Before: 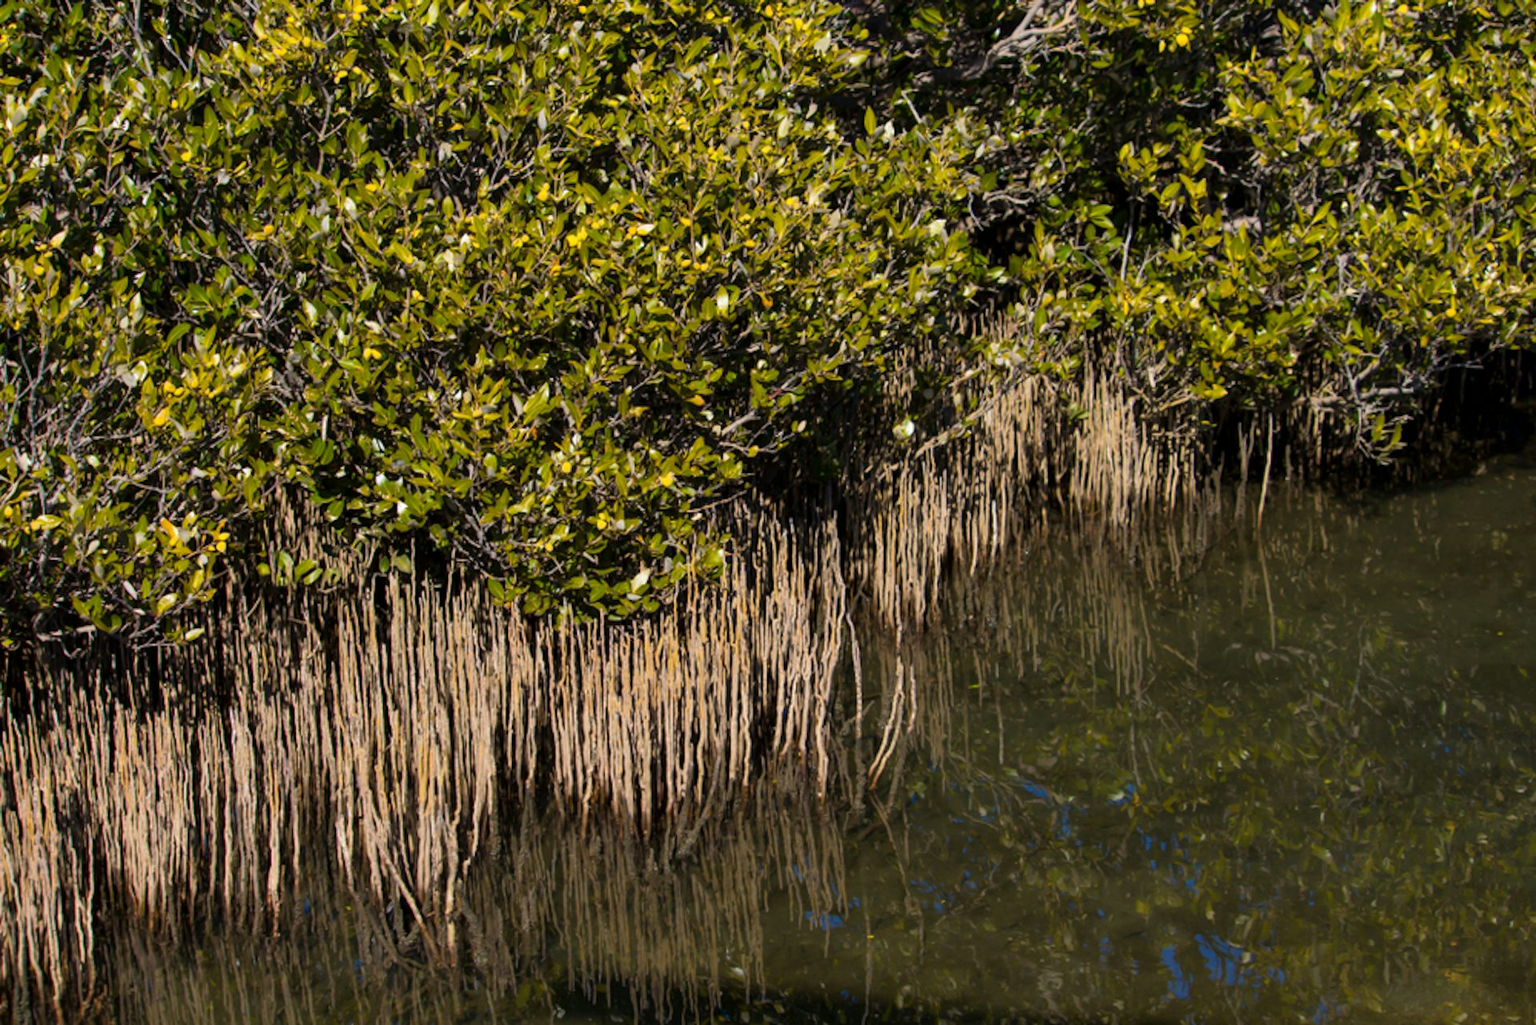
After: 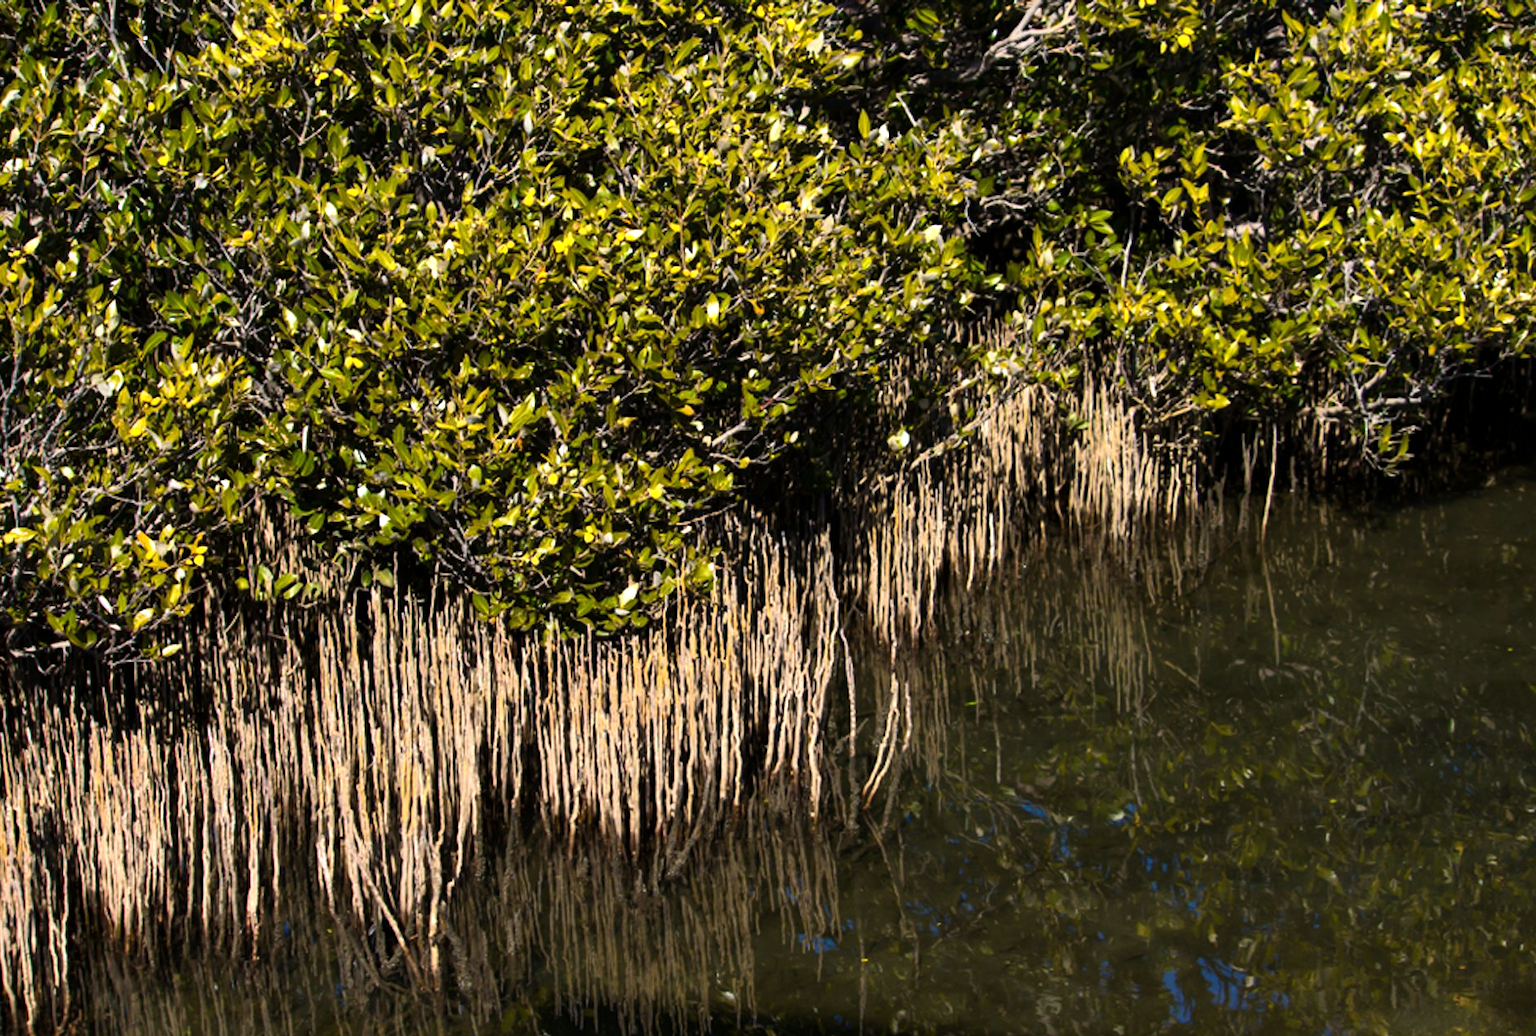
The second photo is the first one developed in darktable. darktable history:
crop and rotate: left 1.774%, right 0.633%, bottom 1.28%
tone equalizer: -8 EV -0.75 EV, -7 EV -0.7 EV, -6 EV -0.6 EV, -5 EV -0.4 EV, -3 EV 0.4 EV, -2 EV 0.6 EV, -1 EV 0.7 EV, +0 EV 0.75 EV, edges refinement/feathering 500, mask exposure compensation -1.57 EV, preserve details no
